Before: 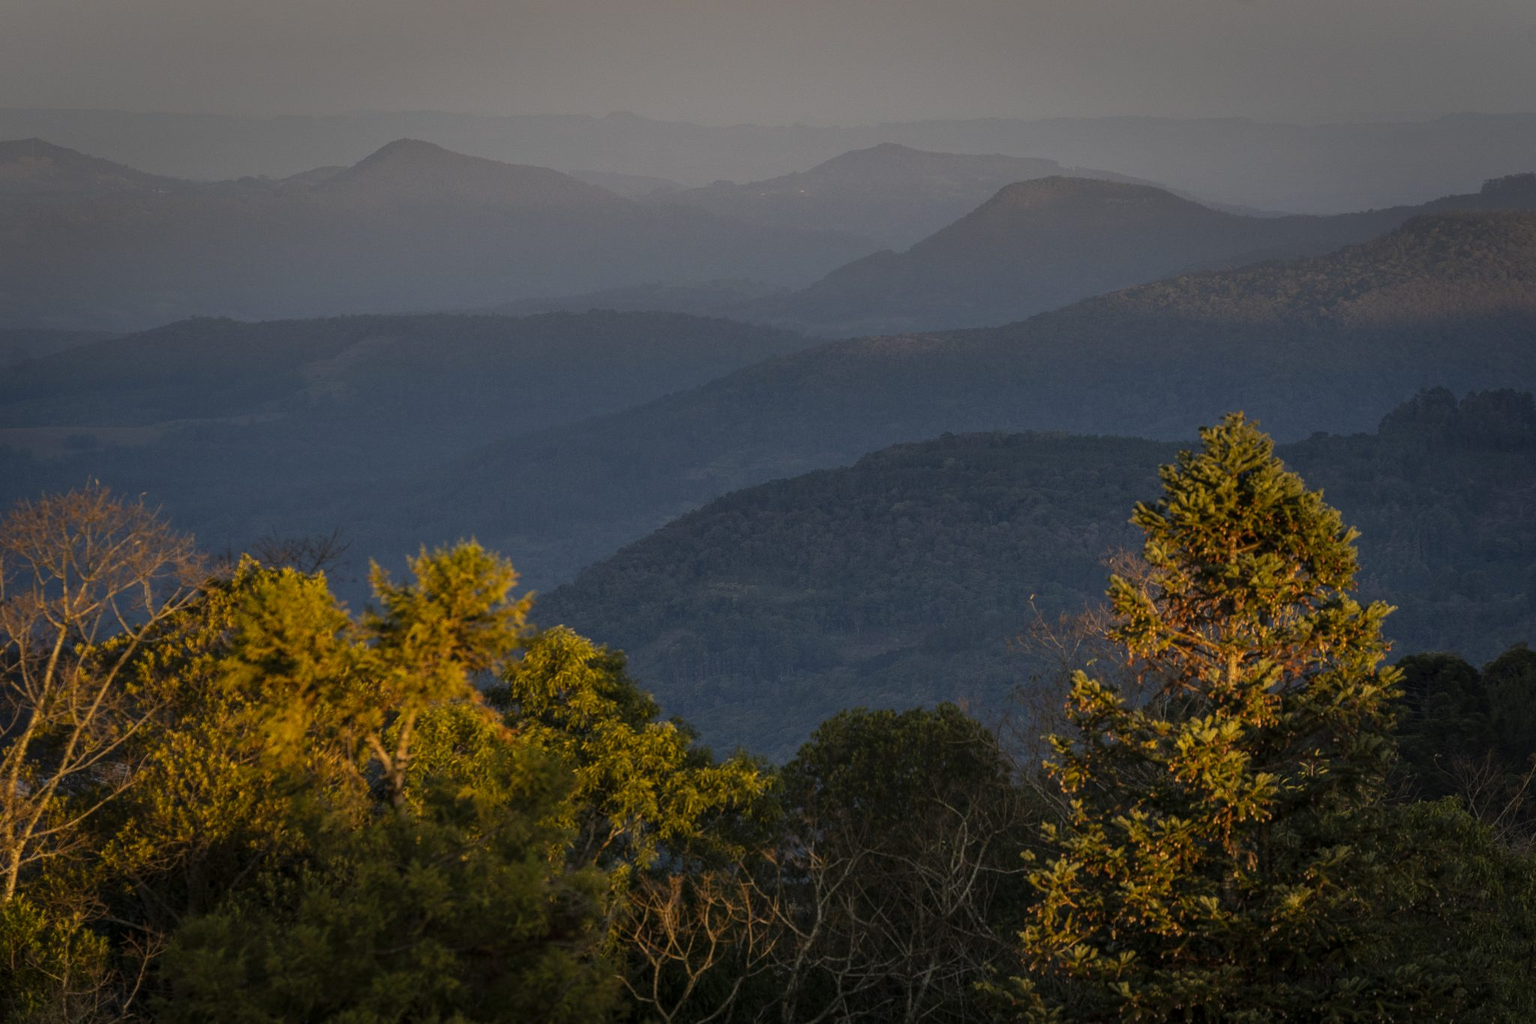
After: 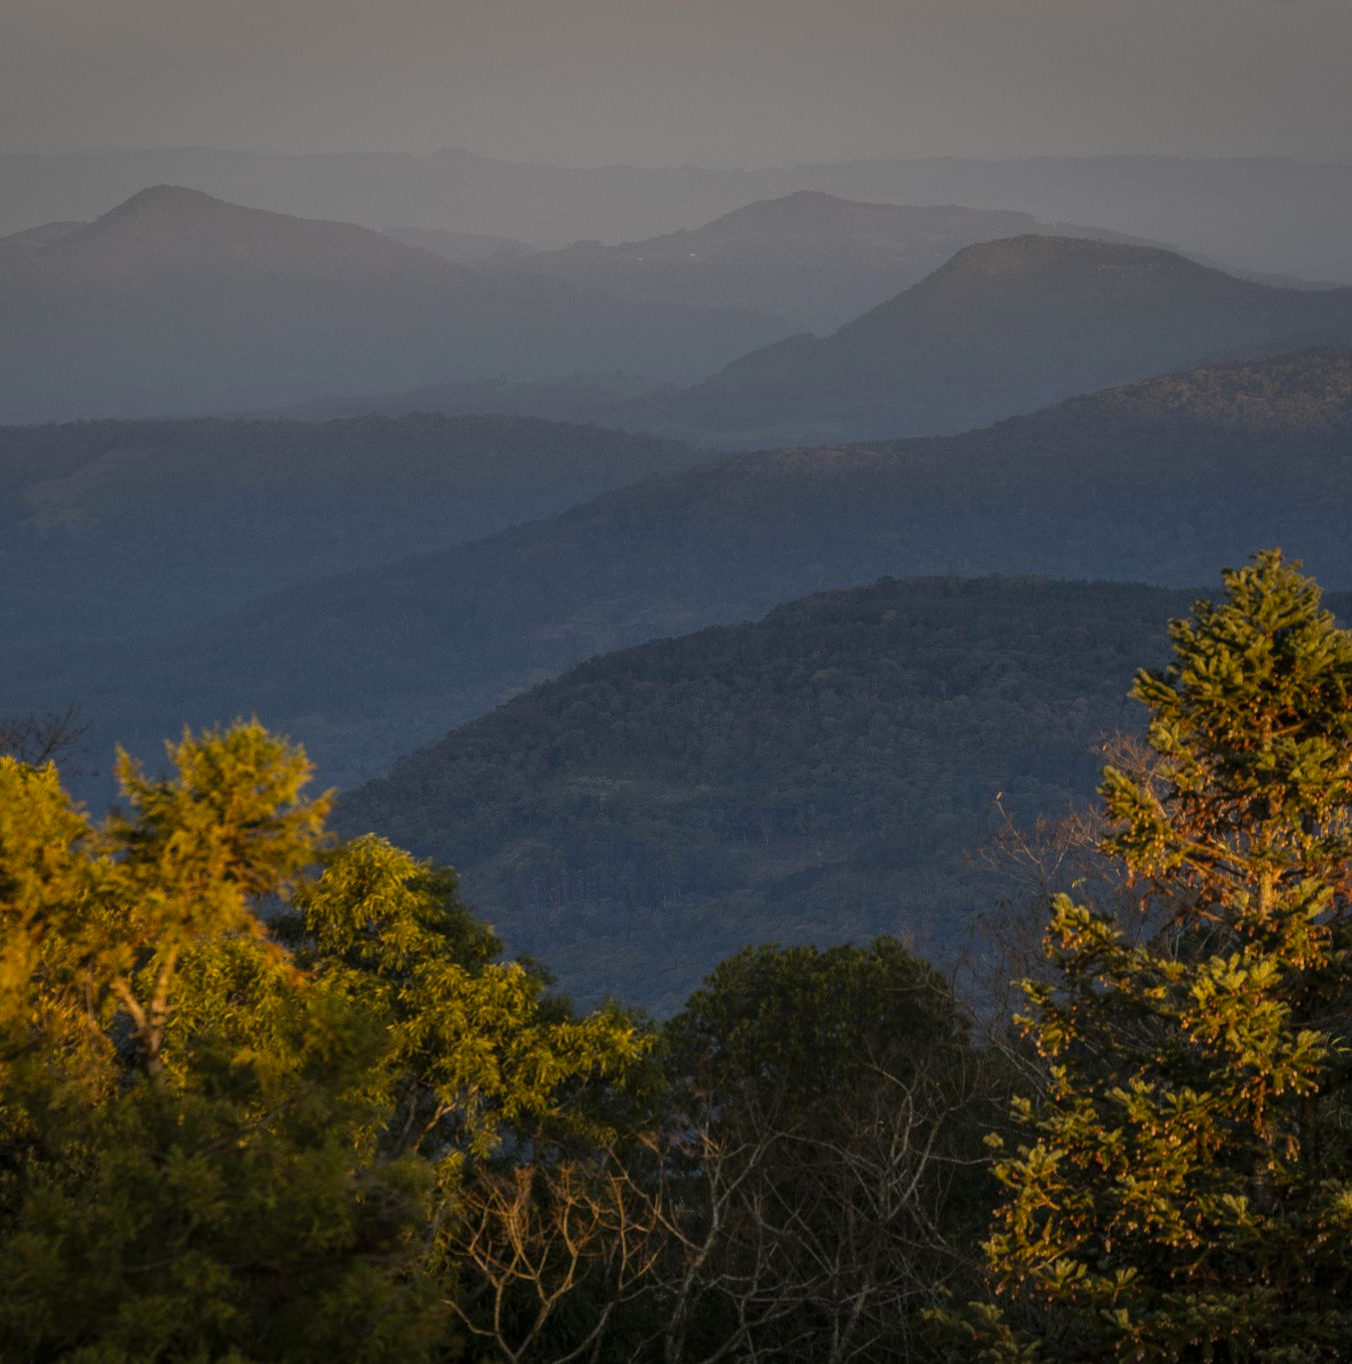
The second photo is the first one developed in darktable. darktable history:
contrast brightness saturation: contrast 0.04, saturation 0.07
crop and rotate: left 18.442%, right 15.508%
